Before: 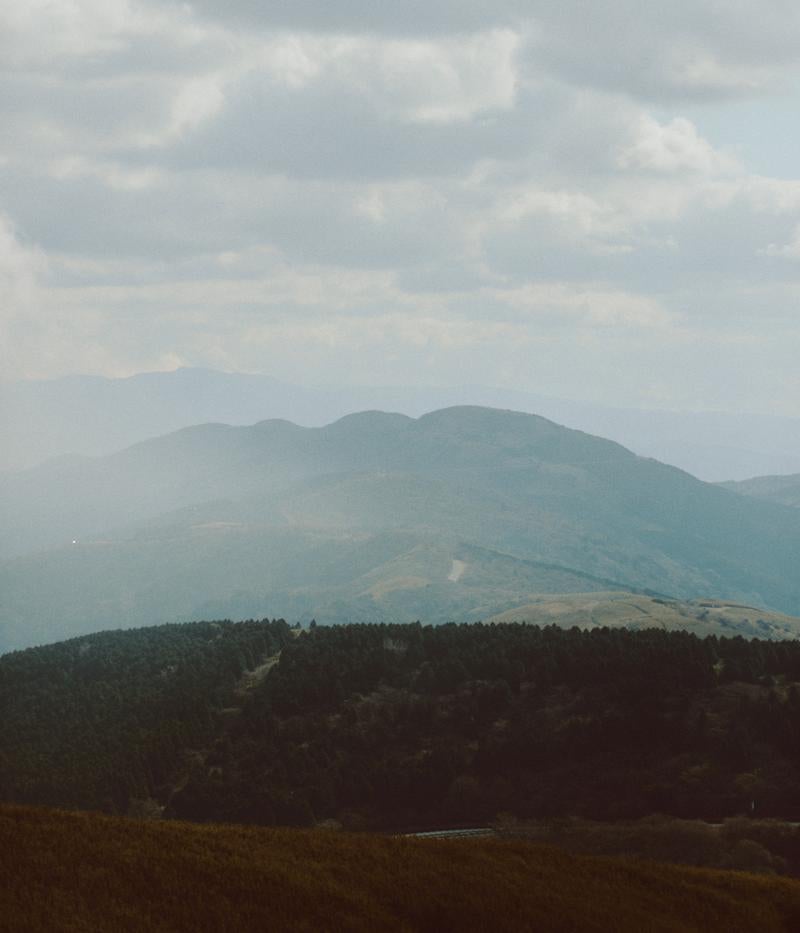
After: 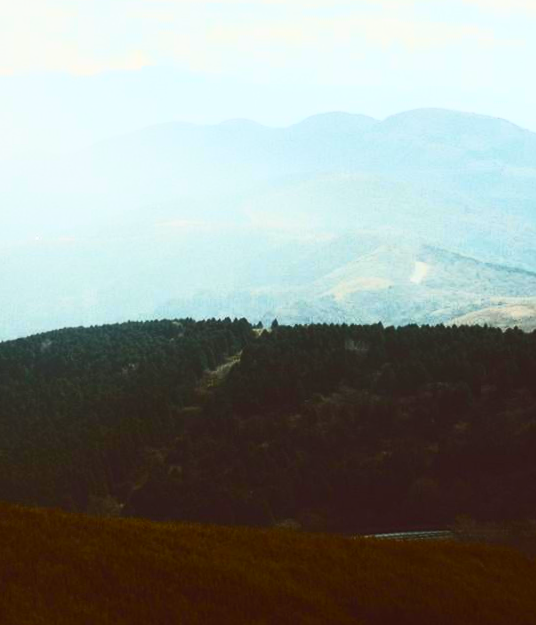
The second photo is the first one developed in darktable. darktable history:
contrast brightness saturation: contrast 0.83, brightness 0.59, saturation 0.59
crop and rotate: angle -0.82°, left 3.85%, top 31.828%, right 27.992%
